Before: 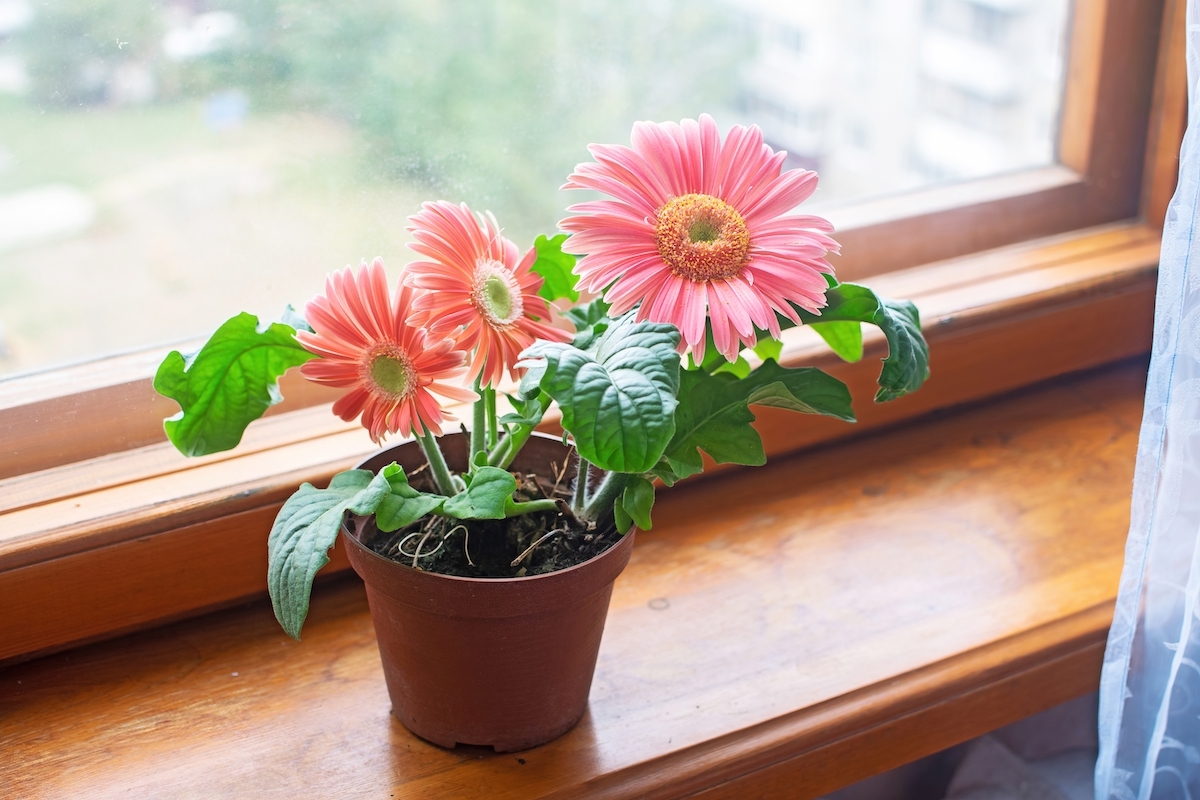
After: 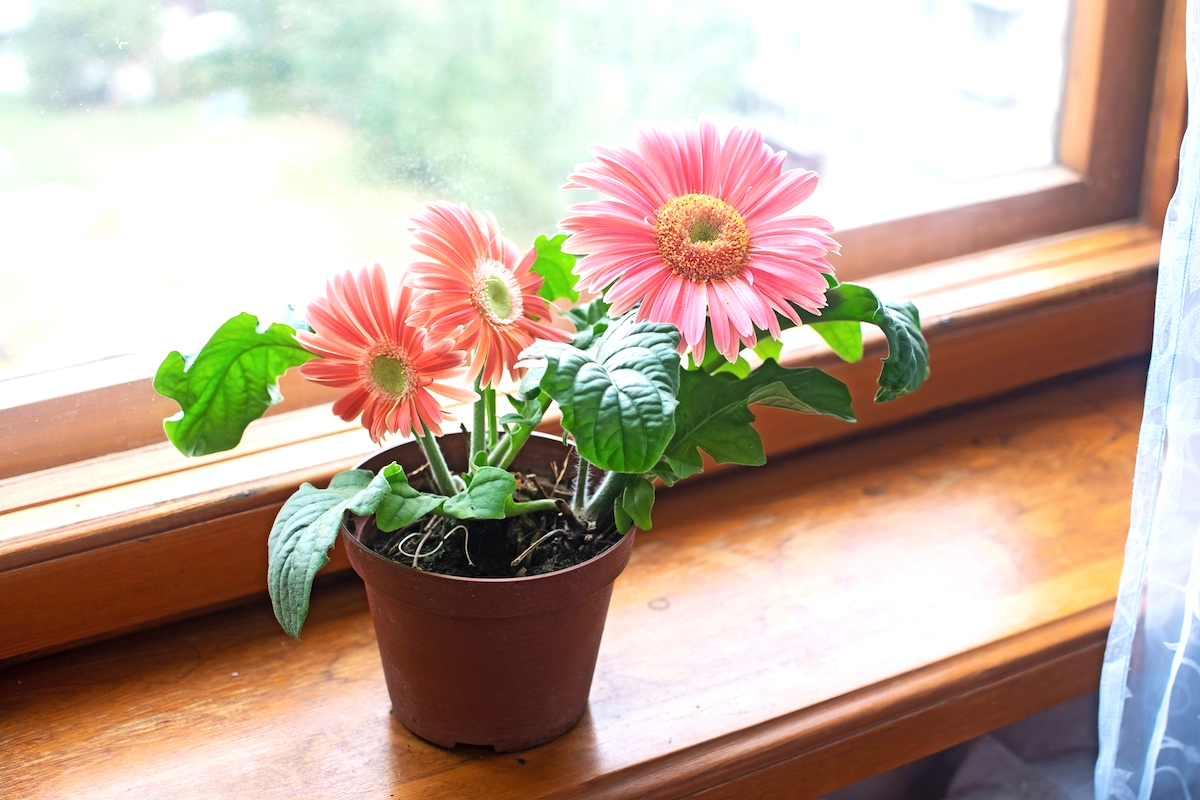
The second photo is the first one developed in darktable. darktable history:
tone equalizer: -8 EV -0.417 EV, -7 EV -0.389 EV, -6 EV -0.333 EV, -5 EV -0.222 EV, -3 EV 0.222 EV, -2 EV 0.333 EV, -1 EV 0.389 EV, +0 EV 0.417 EV, edges refinement/feathering 500, mask exposure compensation -1.57 EV, preserve details no
color correction: highlights a* -0.182, highlights b* -0.124
